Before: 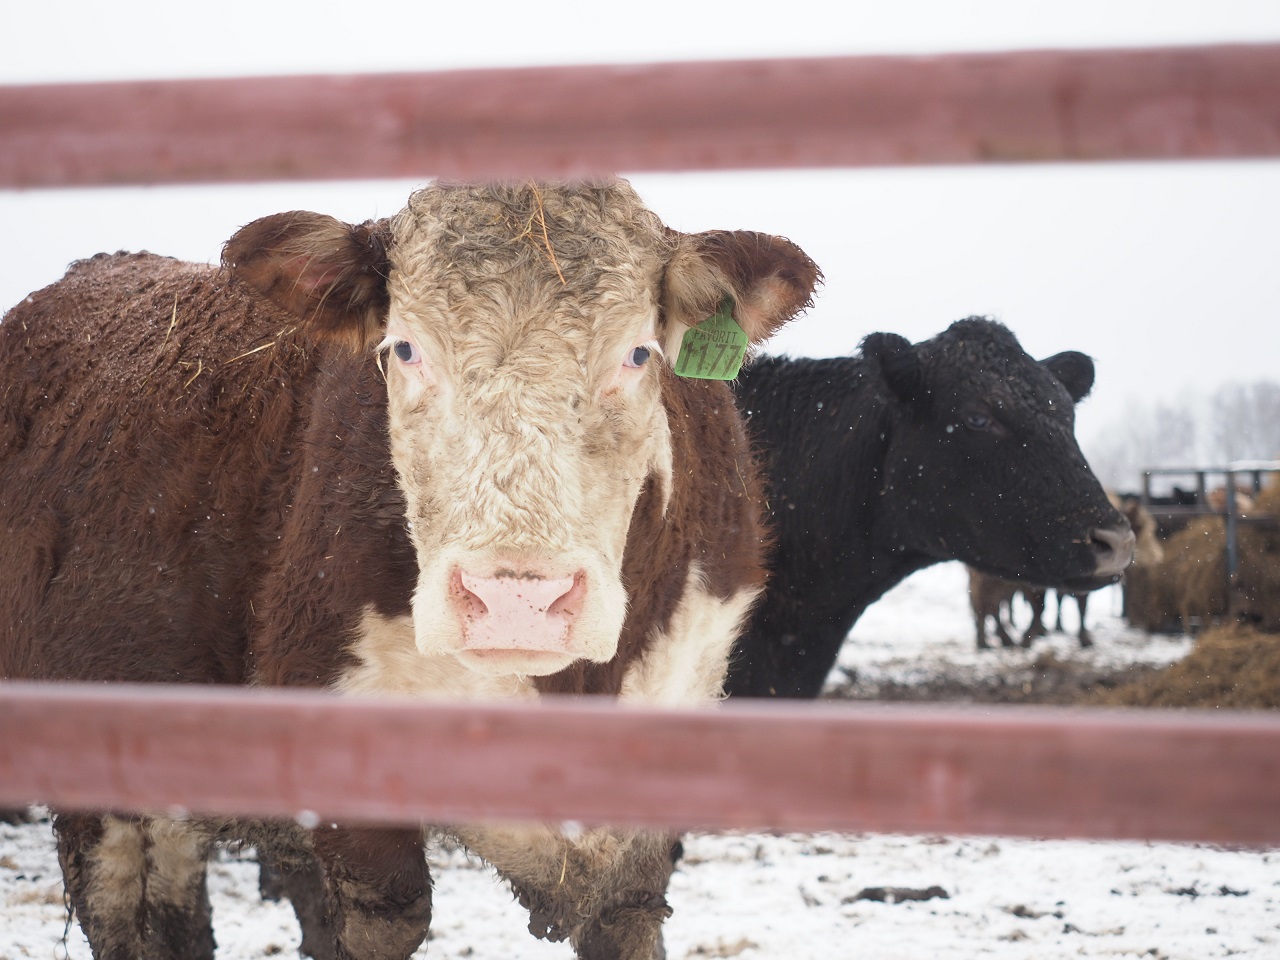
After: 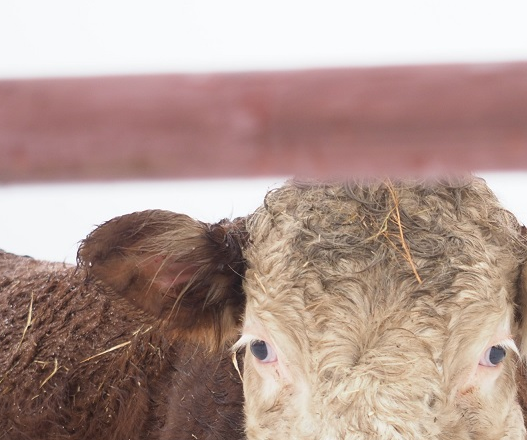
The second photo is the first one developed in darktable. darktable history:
crop and rotate: left 11.297%, top 0.119%, right 47.507%, bottom 53.97%
